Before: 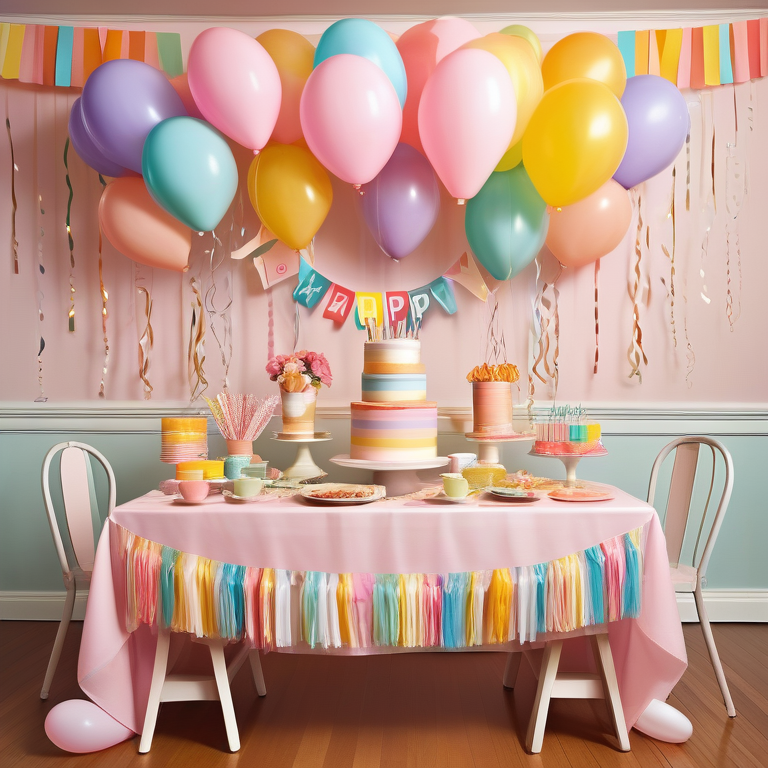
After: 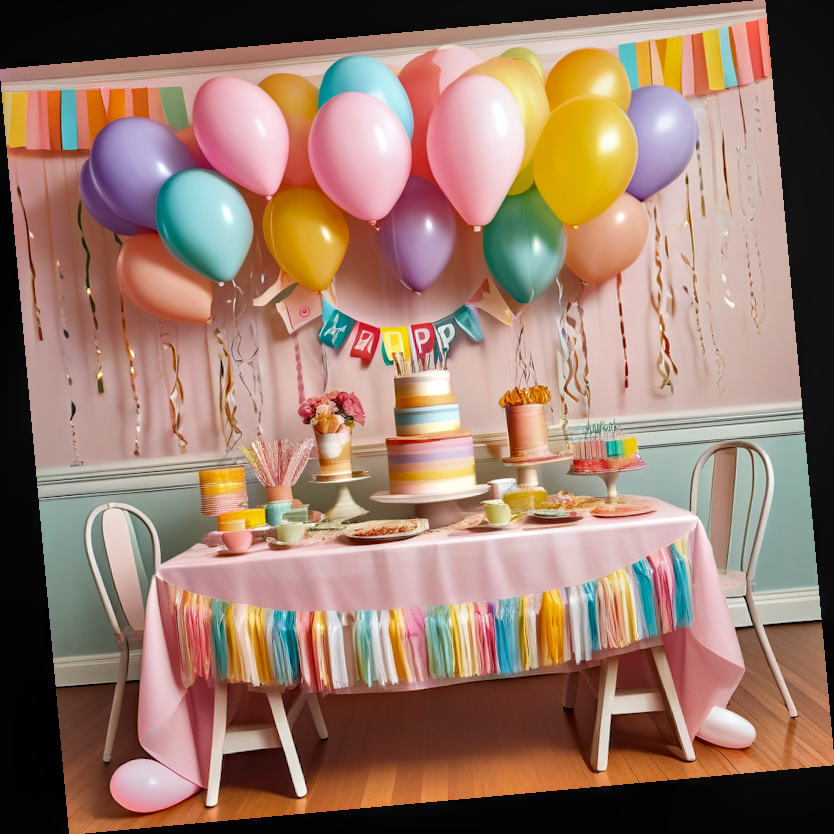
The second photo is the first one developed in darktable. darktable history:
local contrast: on, module defaults
rotate and perspective: rotation -5.2°, automatic cropping off
haze removal: compatibility mode true, adaptive false
shadows and highlights: soften with gaussian
